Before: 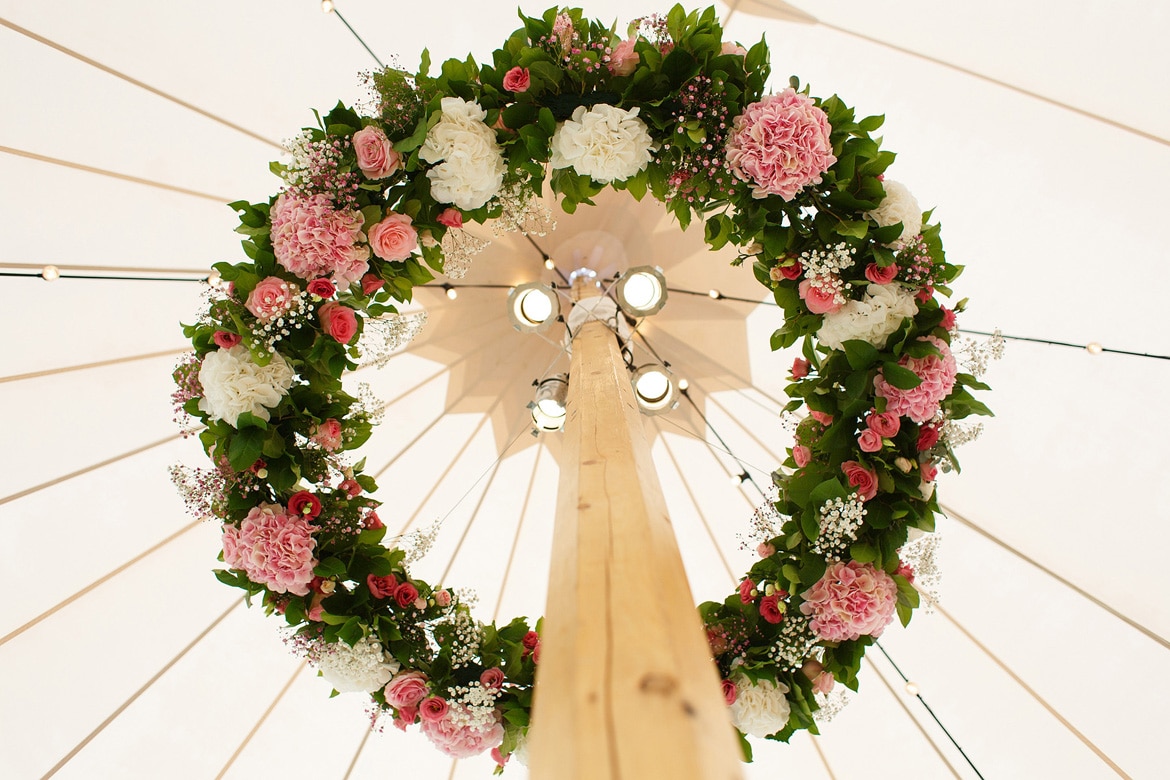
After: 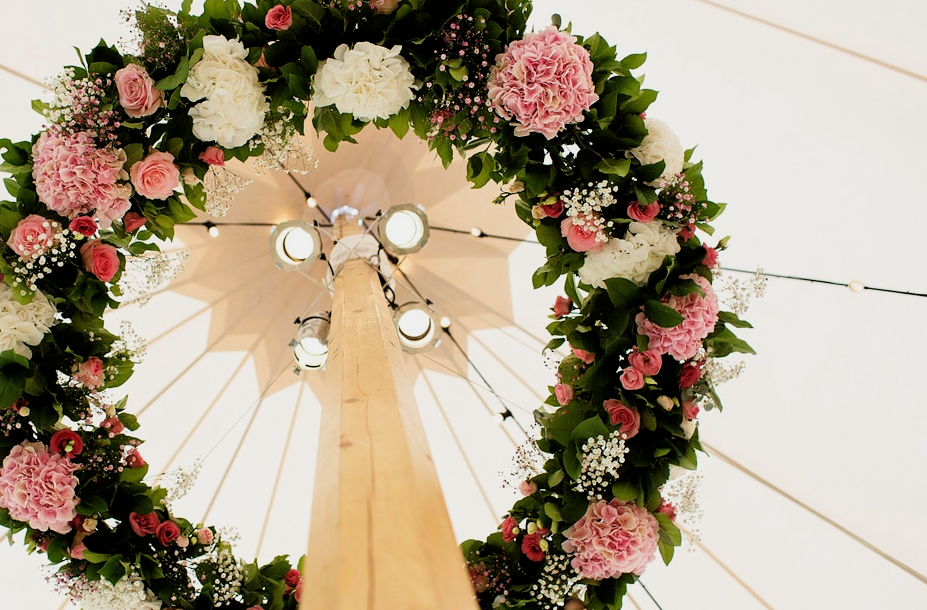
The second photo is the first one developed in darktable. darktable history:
filmic rgb: black relative exposure -5.02 EV, white relative exposure 3.17 EV, hardness 3.48, contrast 1.202, highlights saturation mix -28.97%
crop and rotate: left 20.404%, top 8.066%, right 0.323%, bottom 13.632%
